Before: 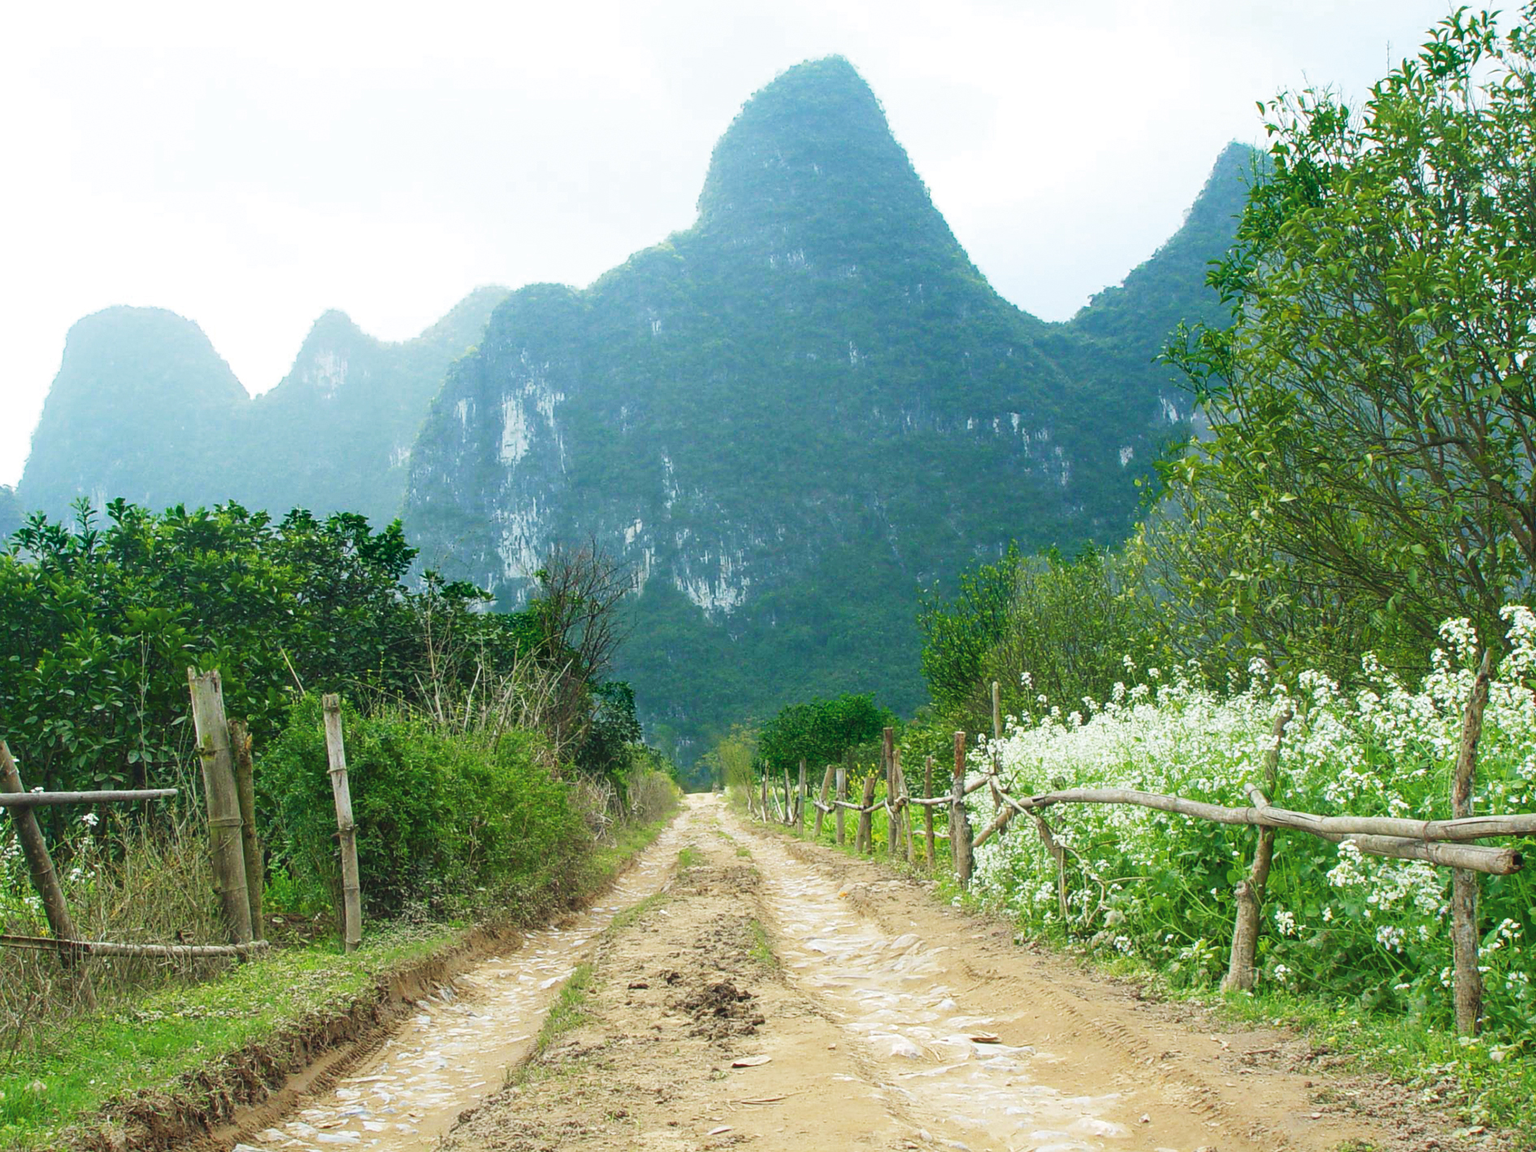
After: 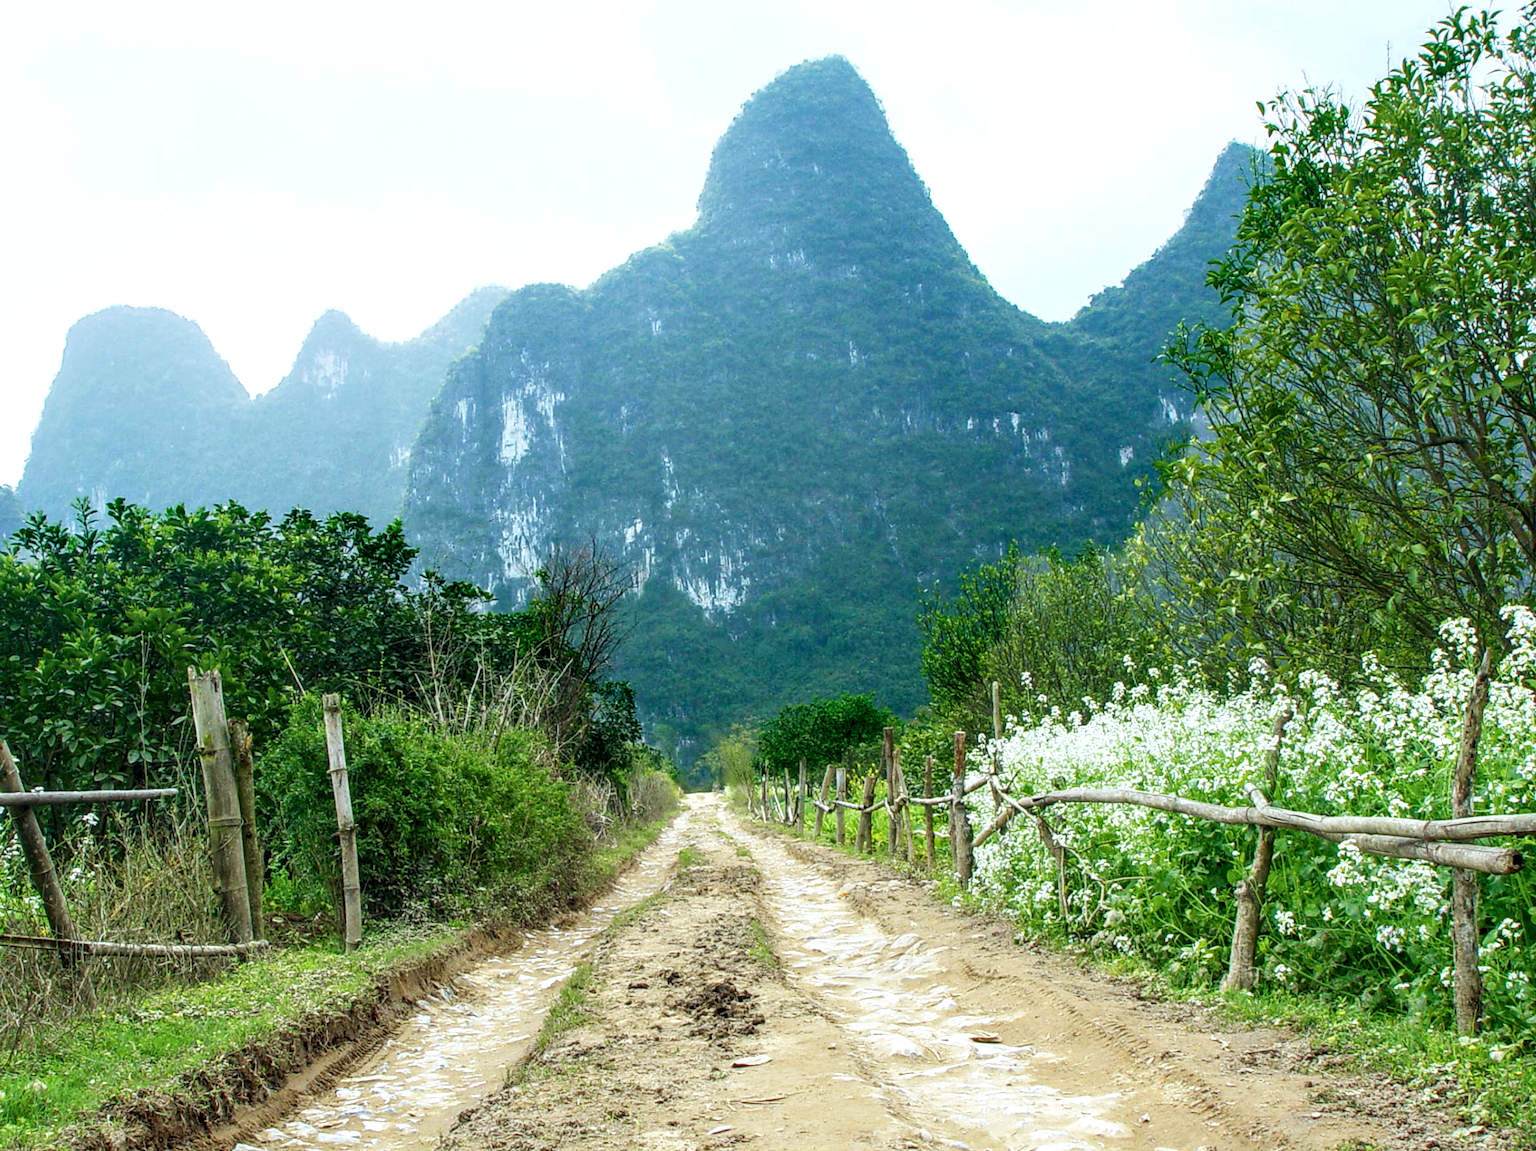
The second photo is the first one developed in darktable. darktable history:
local contrast: detail 150%
white balance: red 0.967, blue 1.049
exposure: black level correction 0.004, exposure 0.014 EV, compensate highlight preservation false
